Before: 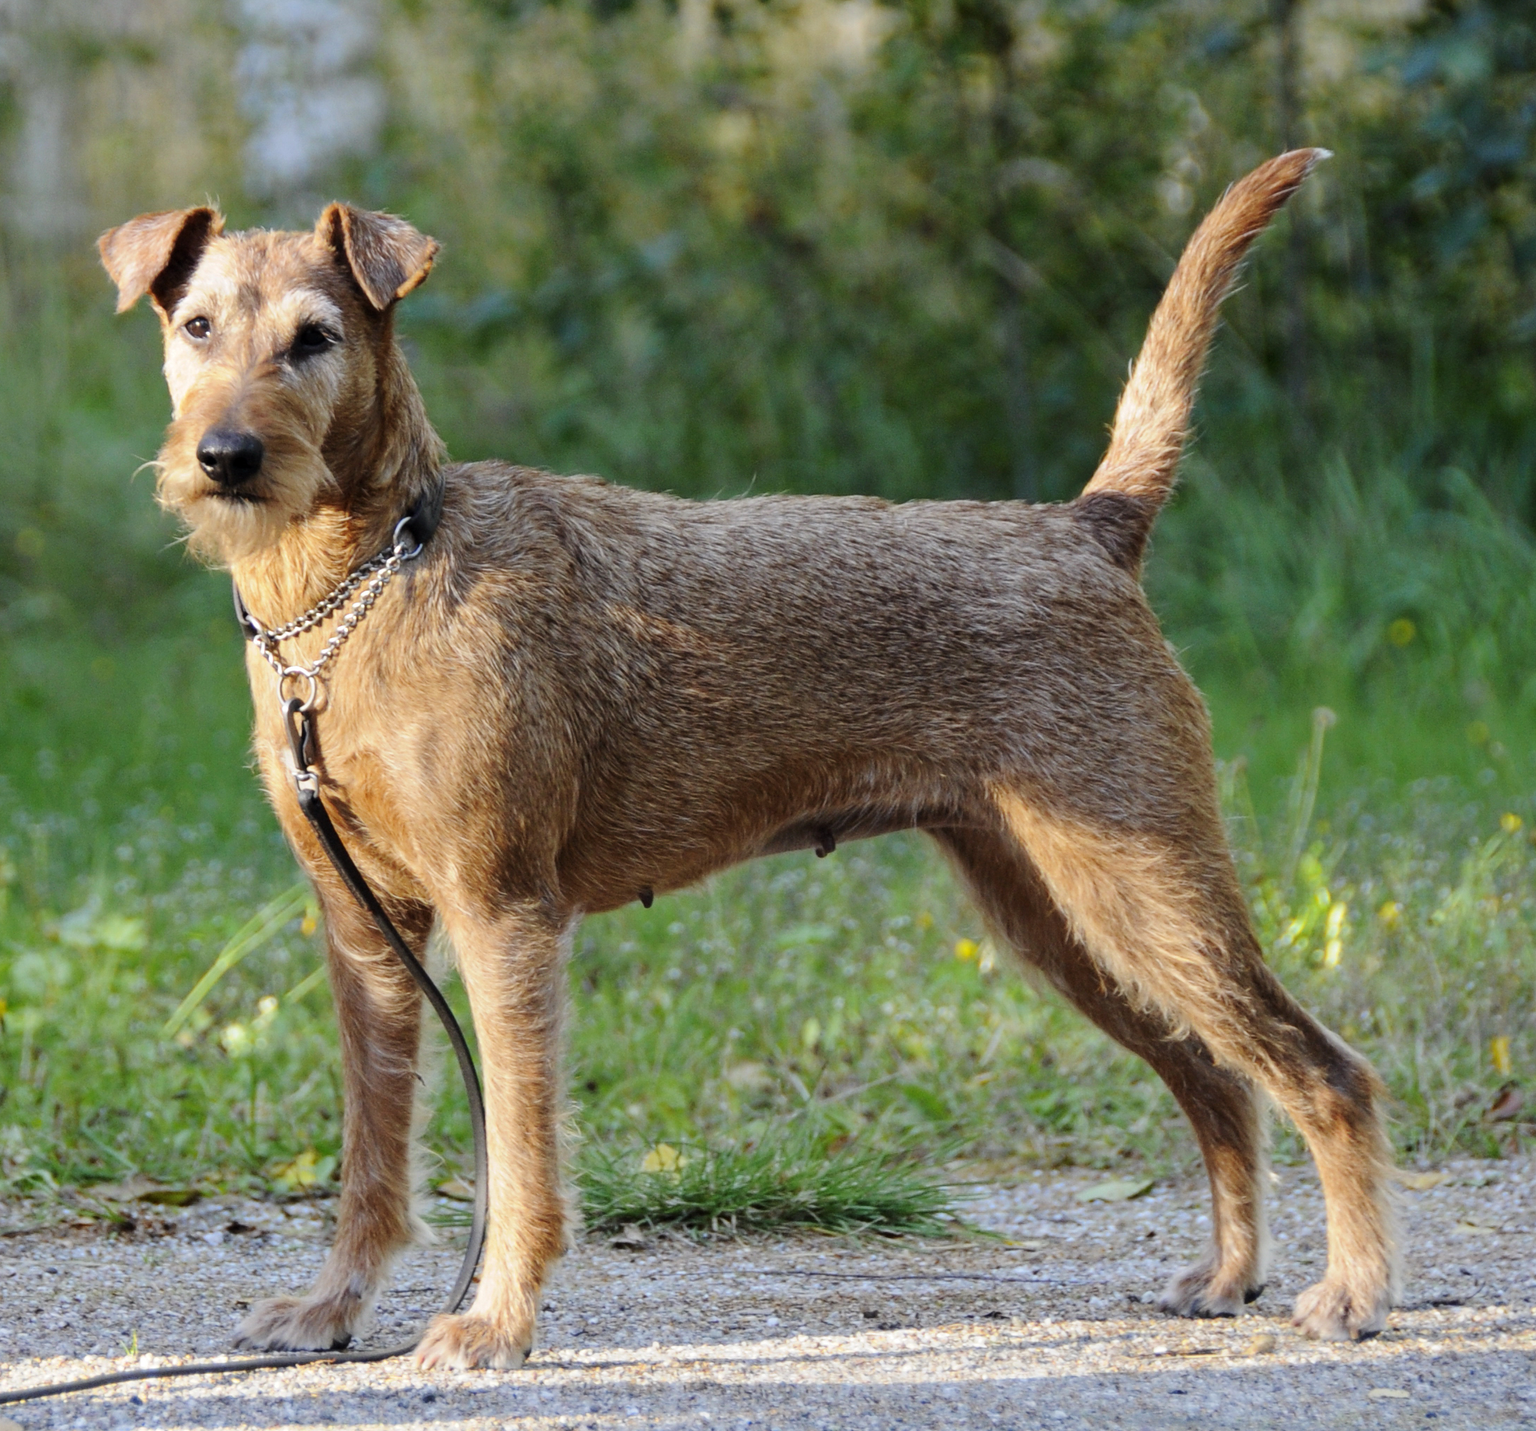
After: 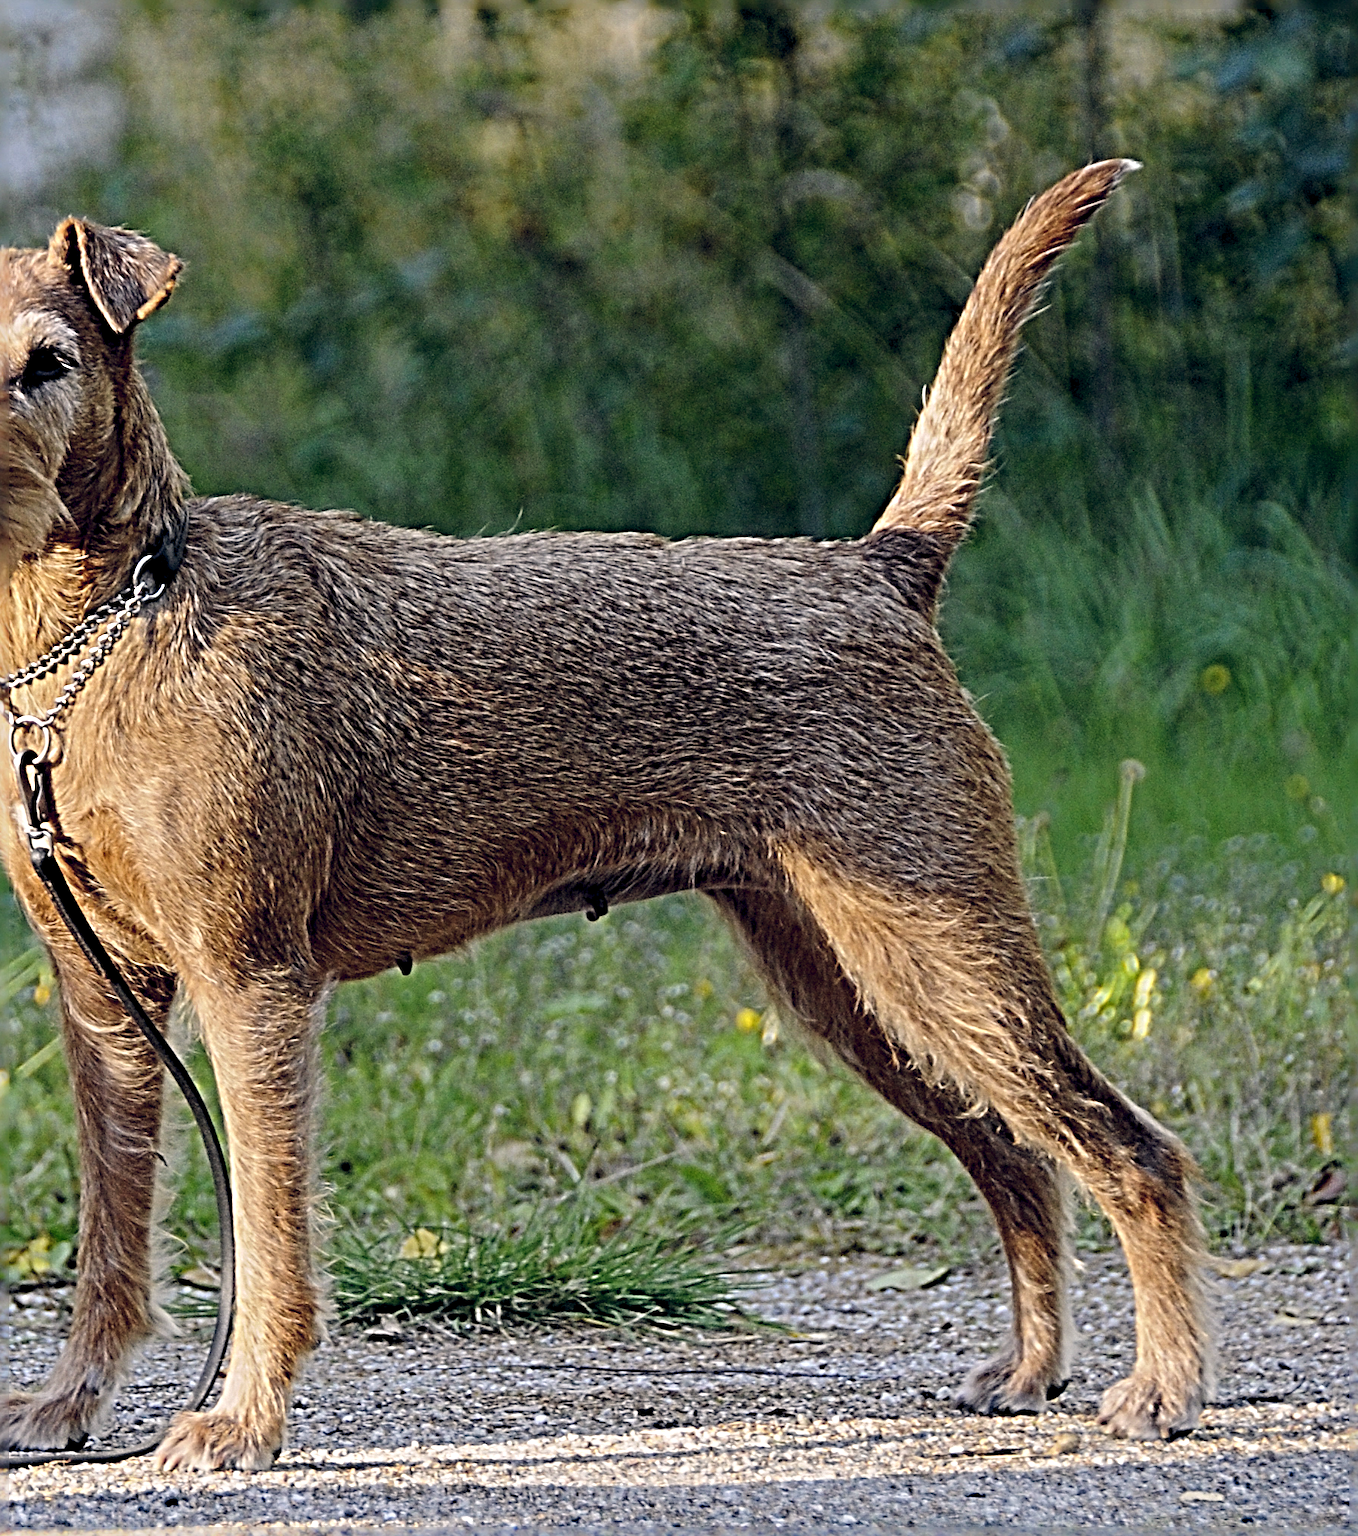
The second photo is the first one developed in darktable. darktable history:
exposure: black level correction 0.006, exposure -0.226 EV, compensate highlight preservation false
color balance rgb: shadows lift › hue 87.51°, highlights gain › chroma 1.62%, highlights gain › hue 55.1°, global offset › chroma 0.1%, global offset › hue 253.66°, linear chroma grading › global chroma 0.5%
crop: left 17.582%, bottom 0.031%
sharpen: radius 6.3, amount 1.8, threshold 0
